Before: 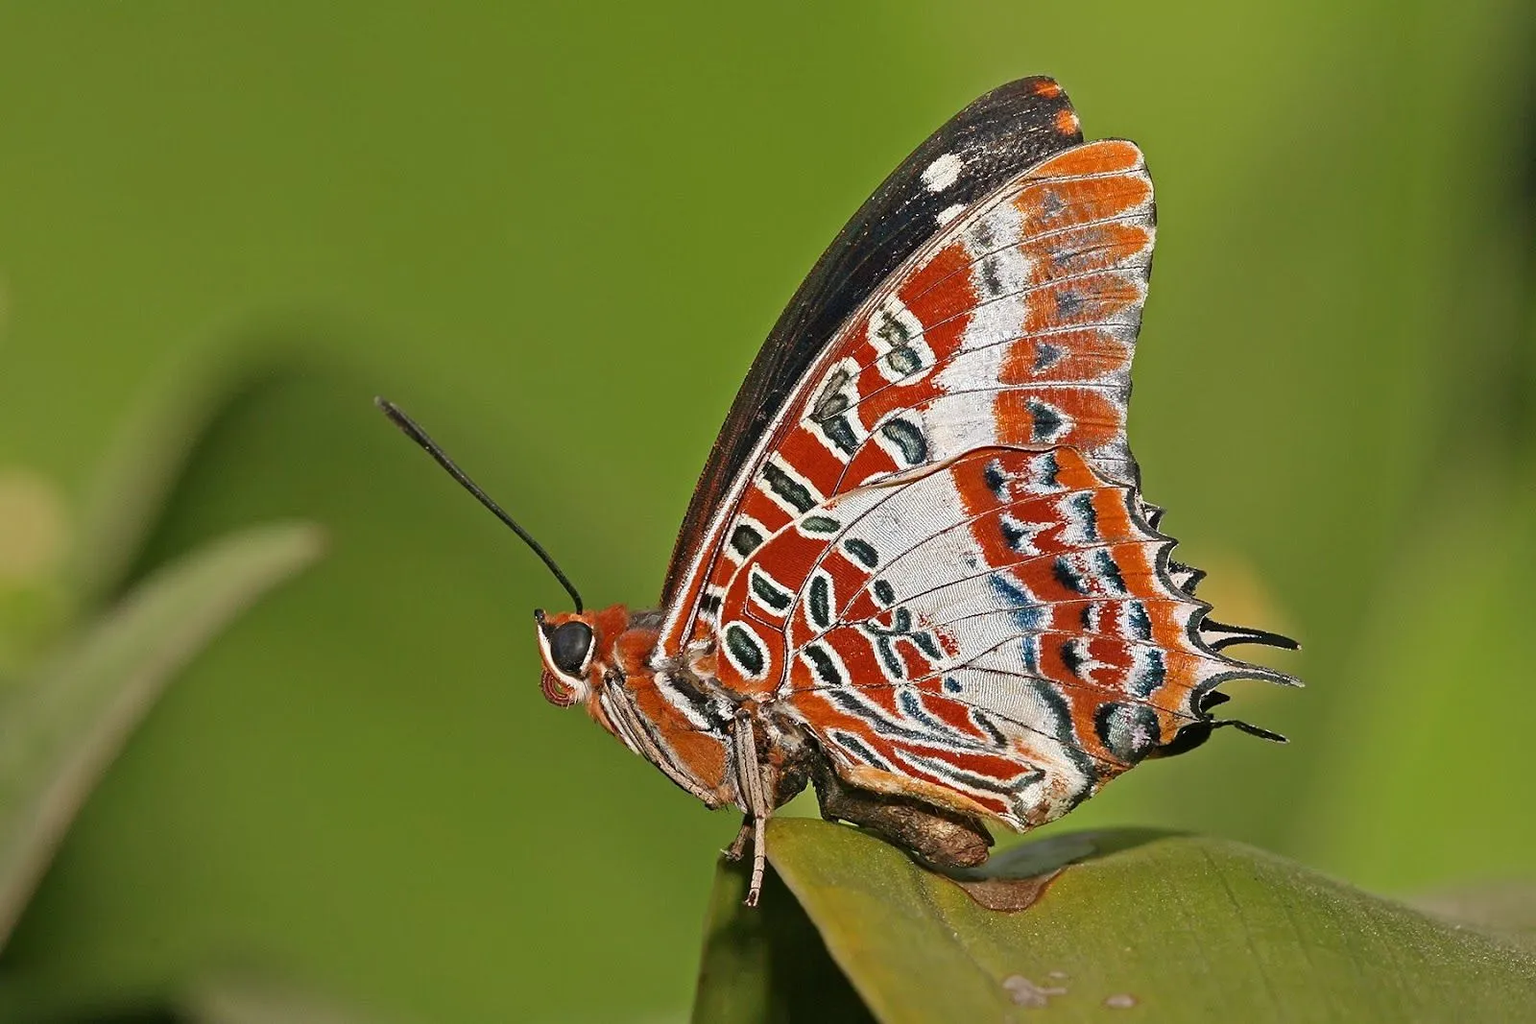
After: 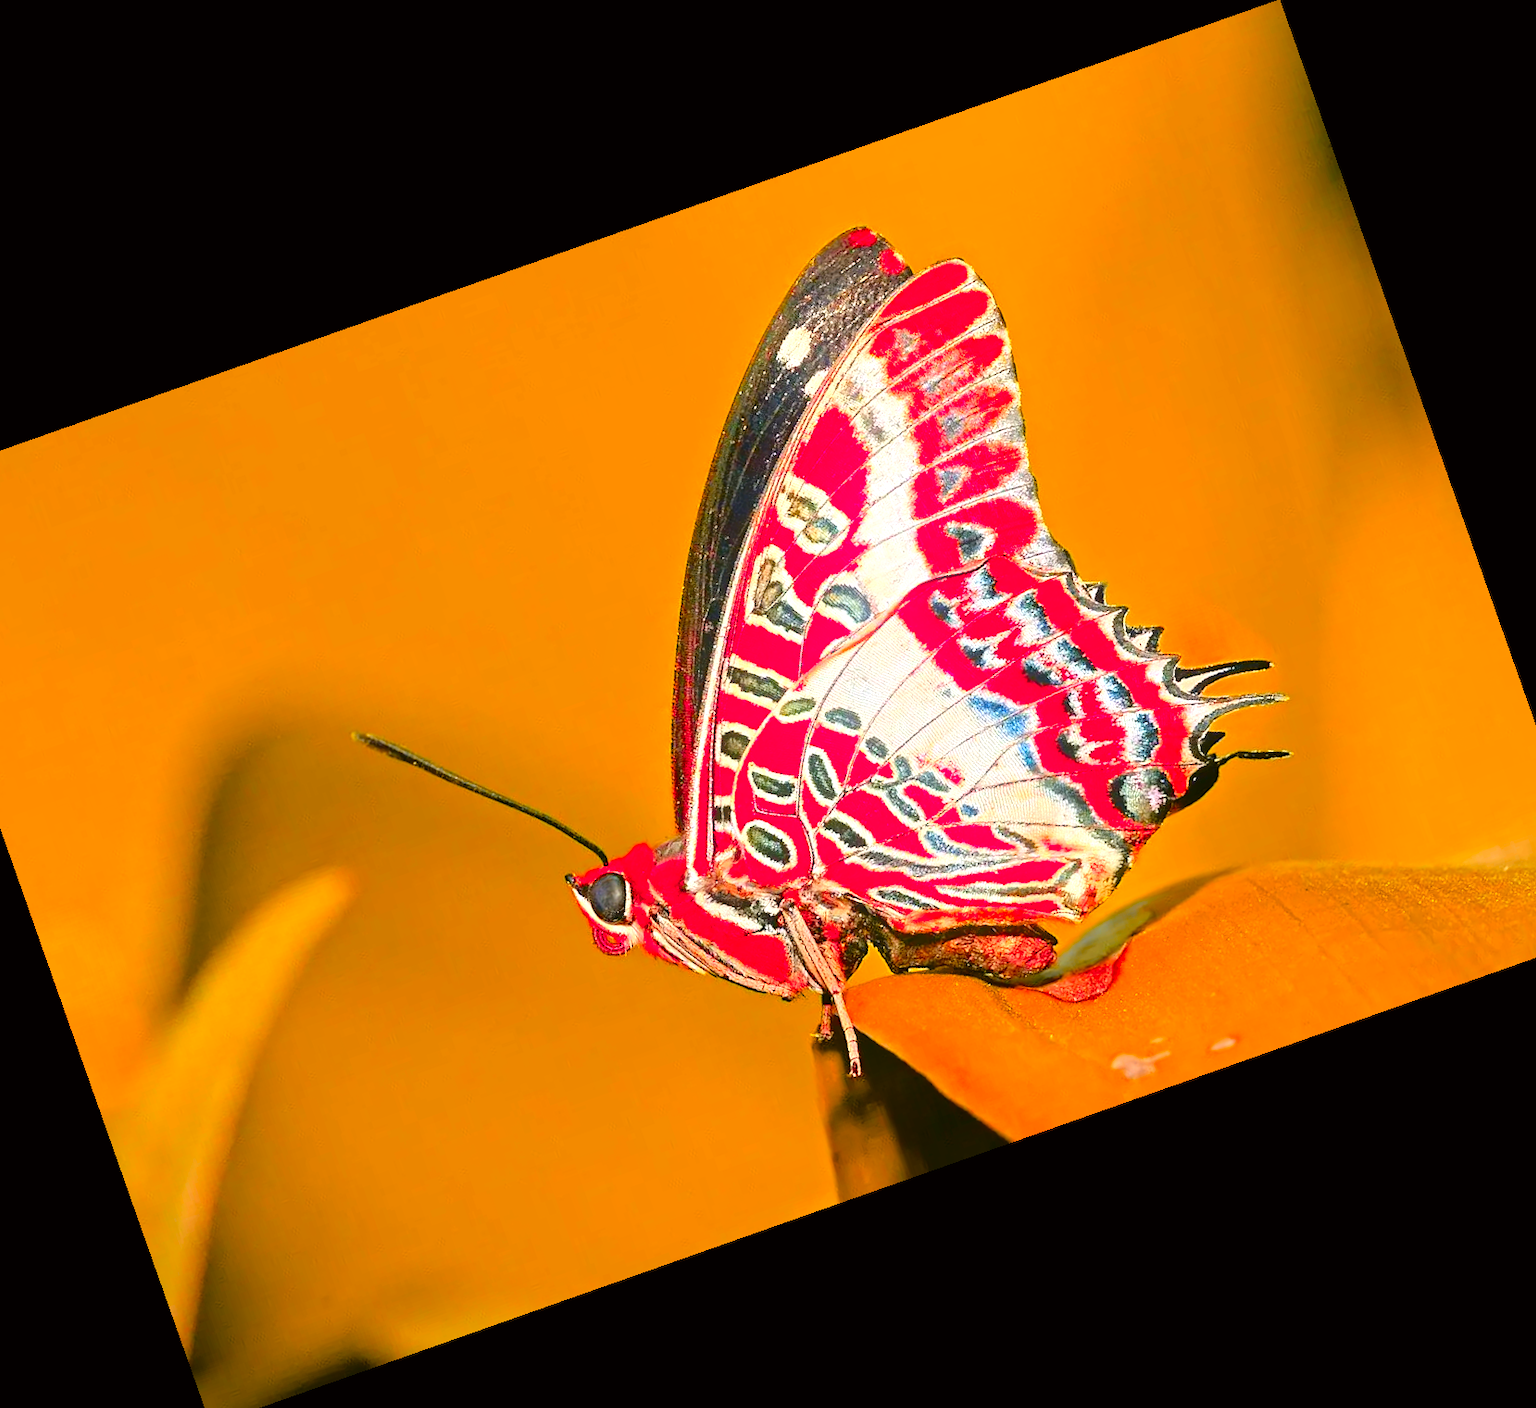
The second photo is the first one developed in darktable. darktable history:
white balance: emerald 1
crop and rotate: angle 19.43°, left 6.812%, right 4.125%, bottom 1.087%
color zones: curves: ch1 [(0.24, 0.629) (0.75, 0.5)]; ch2 [(0.255, 0.454) (0.745, 0.491)], mix 102.12%
exposure: black level correction 0, exposure 0.7 EV, compensate exposure bias true, compensate highlight preservation false
tone curve: curves: ch0 [(0, 0) (0.058, 0.039) (0.168, 0.123) (0.282, 0.327) (0.45, 0.534) (0.676, 0.751) (0.89, 0.919) (1, 1)]; ch1 [(0, 0) (0.094, 0.081) (0.285, 0.299) (0.385, 0.403) (0.447, 0.455) (0.495, 0.496) (0.544, 0.552) (0.589, 0.612) (0.722, 0.728) (1, 1)]; ch2 [(0, 0) (0.257, 0.217) (0.43, 0.421) (0.498, 0.507) (0.531, 0.544) (0.56, 0.579) (0.625, 0.66) (1, 1)], color space Lab, independent channels, preserve colors none
bloom: size 9%, threshold 100%, strength 7%
color balance rgb: linear chroma grading › global chroma 15%, perceptual saturation grading › global saturation 30%
